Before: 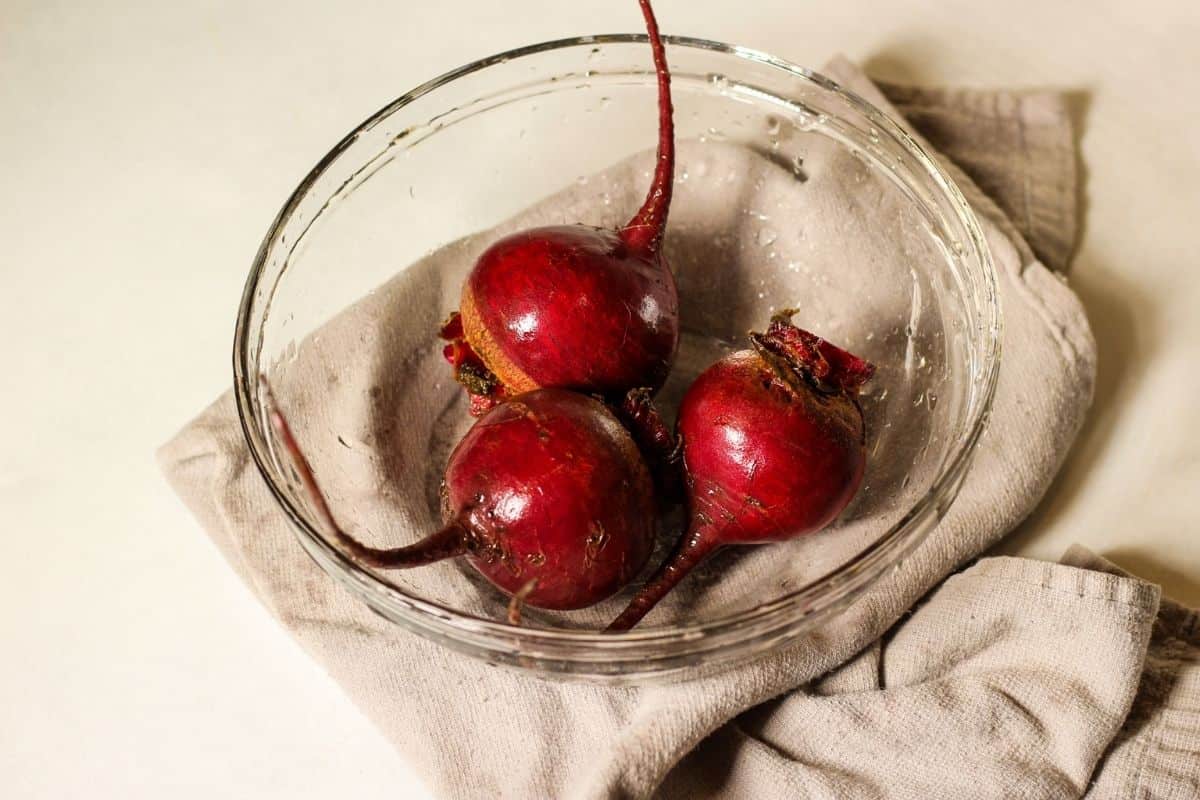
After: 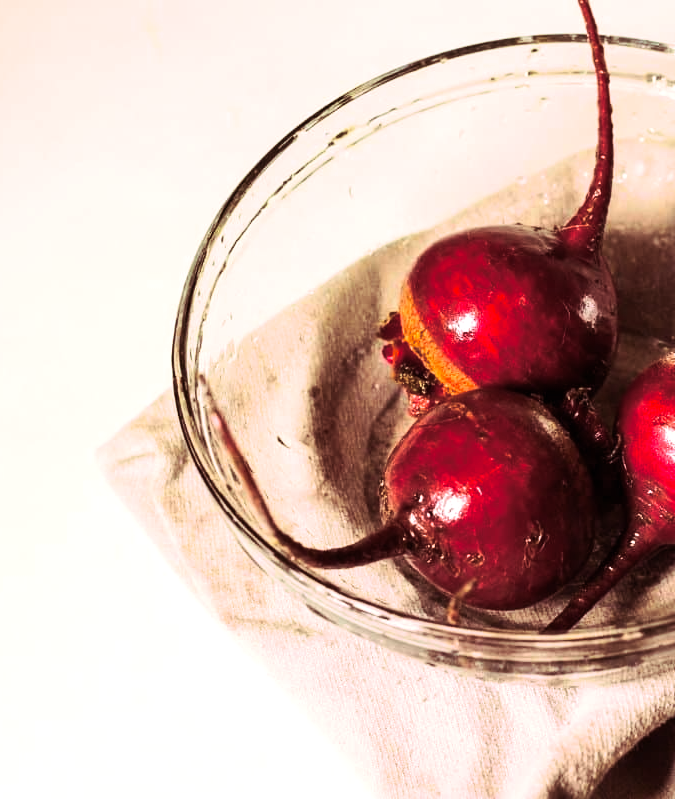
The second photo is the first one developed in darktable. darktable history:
split-toning: highlights › hue 298.8°, highlights › saturation 0.73, compress 41.76%
crop: left 5.114%, right 38.589%
shadows and highlights: shadows 25, highlights -25
tone equalizer: -8 EV -0.417 EV, -7 EV -0.389 EV, -6 EV -0.333 EV, -5 EV -0.222 EV, -3 EV 0.222 EV, -2 EV 0.333 EV, -1 EV 0.389 EV, +0 EV 0.417 EV, edges refinement/feathering 500, mask exposure compensation -1.57 EV, preserve details no
contrast brightness saturation: contrast 0.23, brightness 0.1, saturation 0.29
